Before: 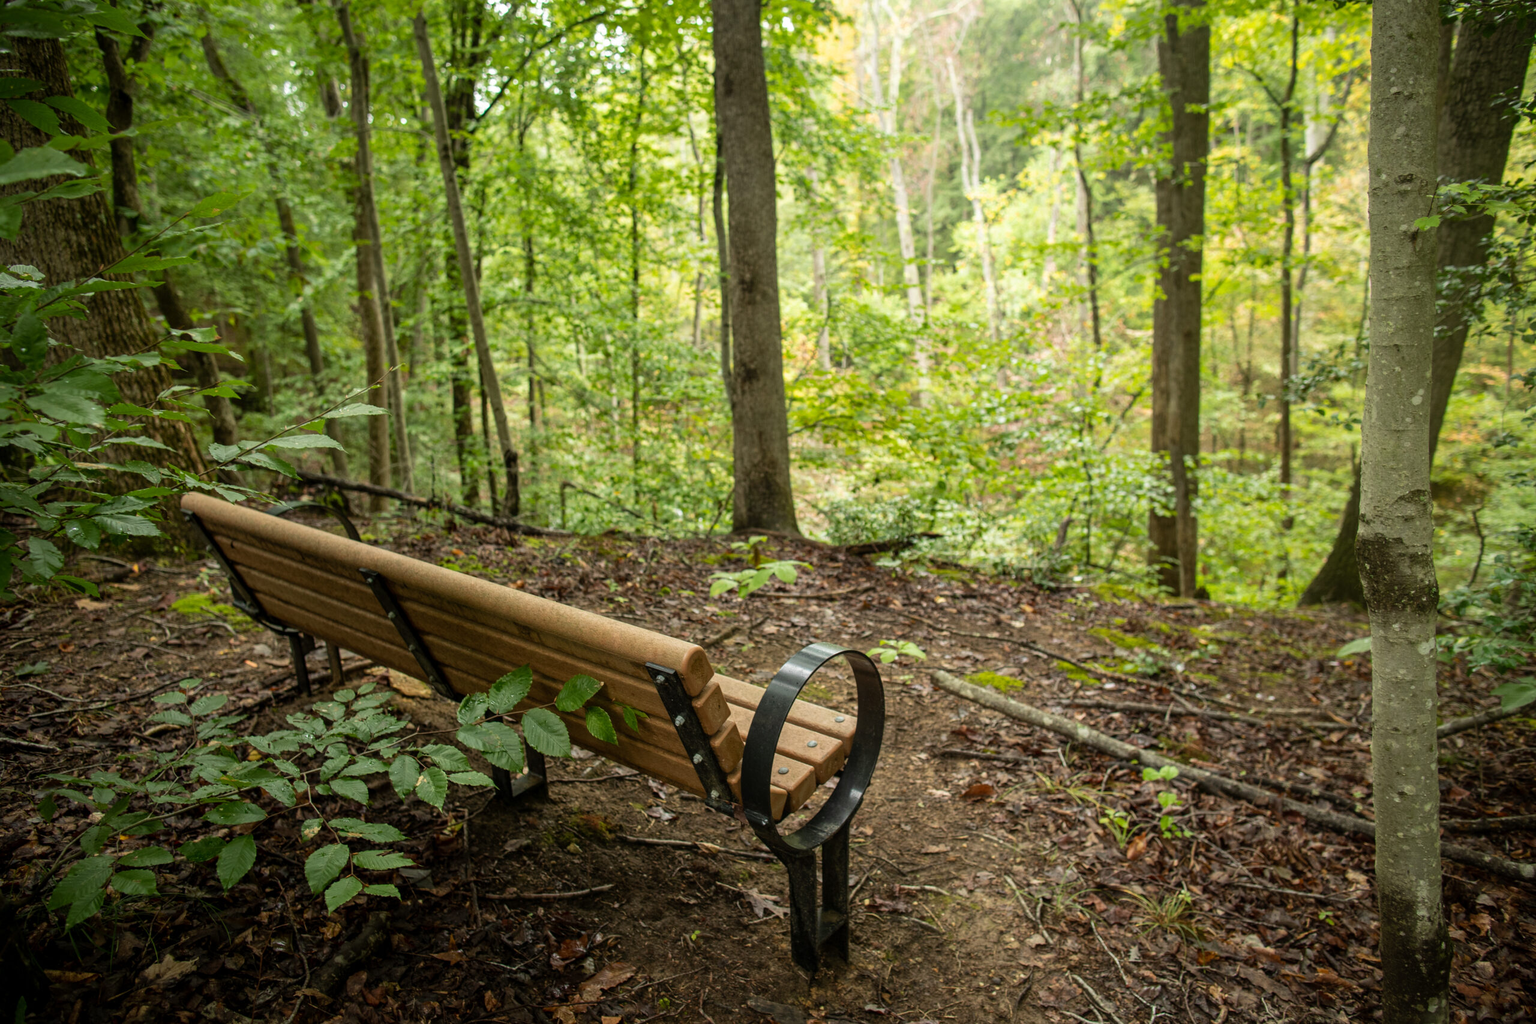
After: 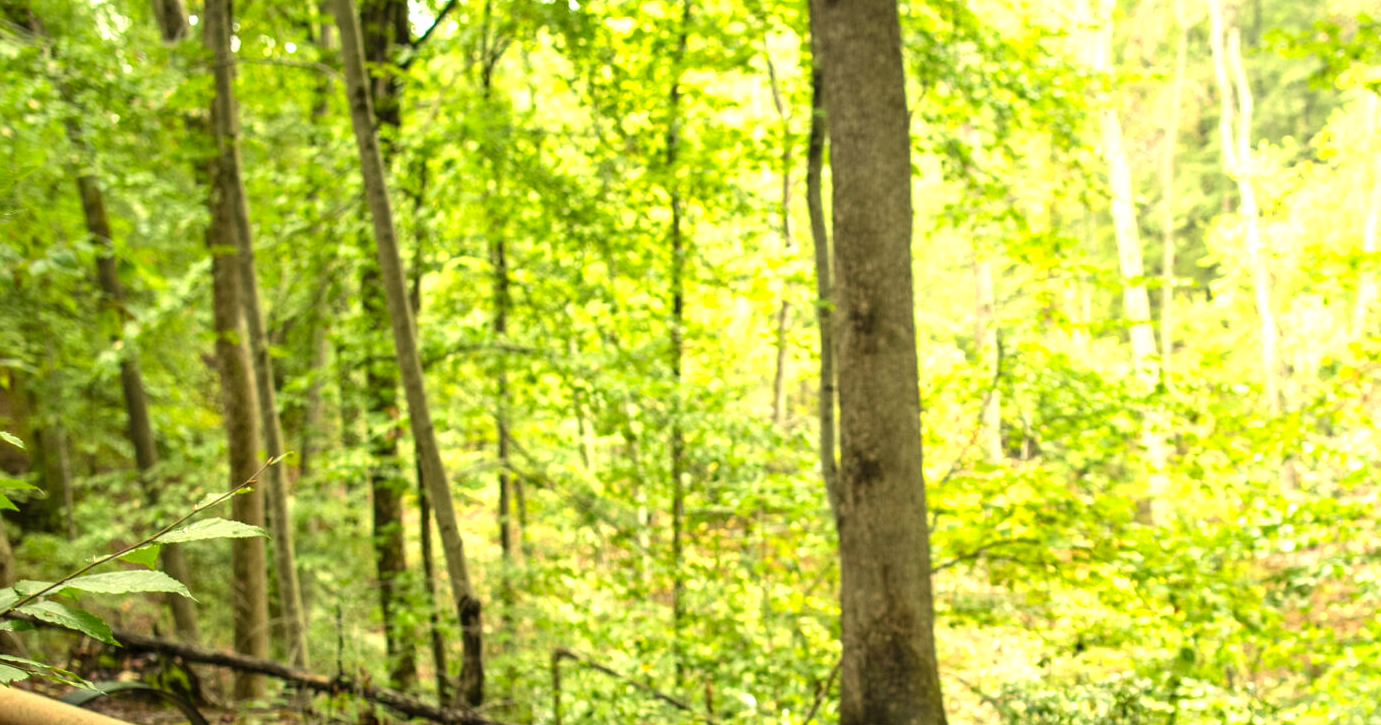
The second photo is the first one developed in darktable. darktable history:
exposure: black level correction 0, exposure 0.948 EV, compensate exposure bias true, compensate highlight preservation false
crop: left 14.932%, top 9.073%, right 31.098%, bottom 48.434%
color correction: highlights a* 1.38, highlights b* 17.38
